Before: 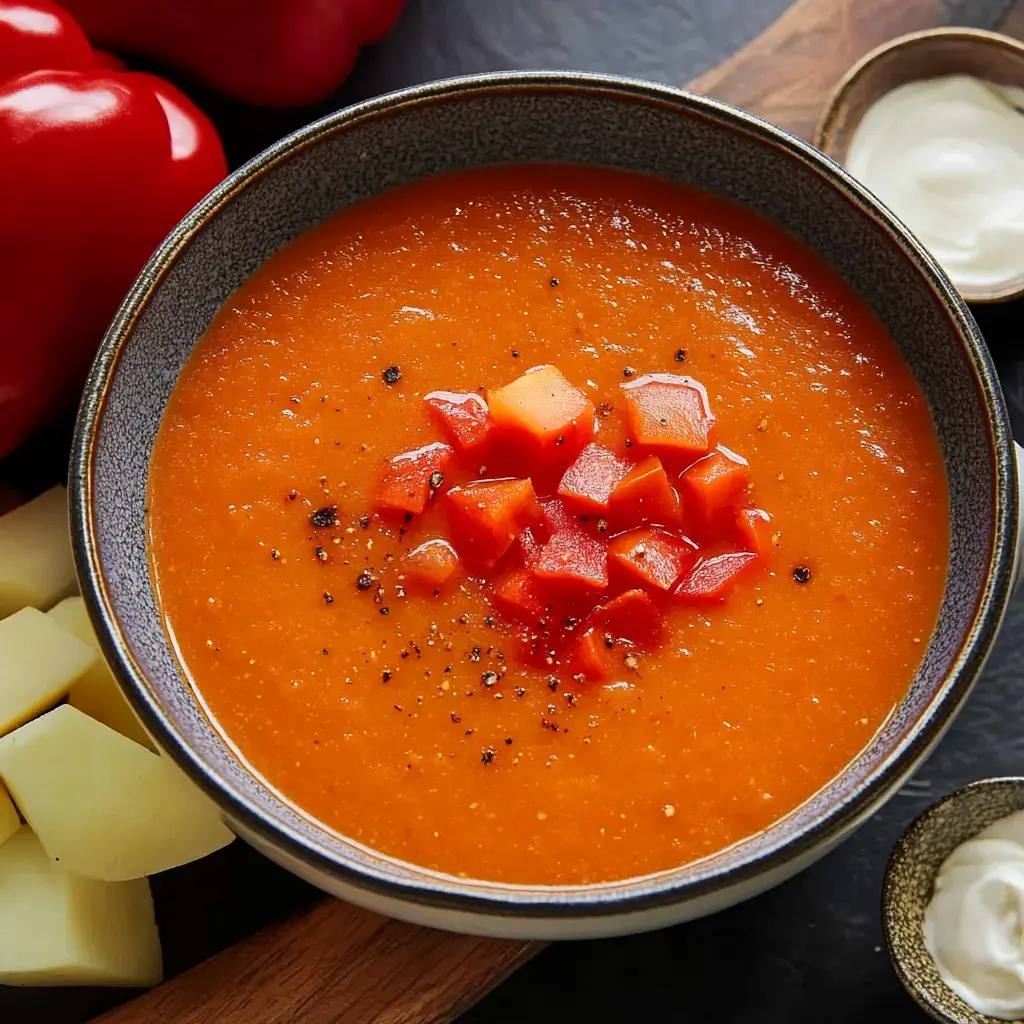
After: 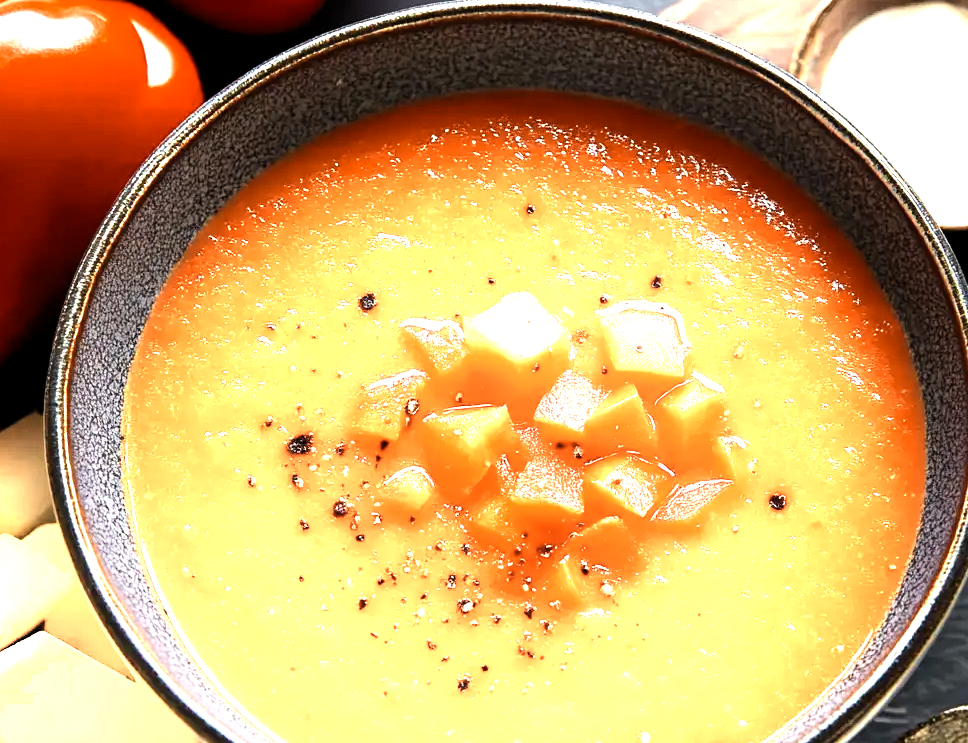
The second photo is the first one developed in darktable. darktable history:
crop: left 2.411%, top 7.206%, right 3.023%, bottom 20.142%
levels: levels [0.012, 0.367, 0.697]
shadows and highlights: shadows -39.06, highlights 63.17, soften with gaussian
color zones: curves: ch0 [(0.018, 0.548) (0.197, 0.654) (0.425, 0.447) (0.605, 0.658) (0.732, 0.579)]; ch1 [(0.105, 0.531) (0.224, 0.531) (0.386, 0.39) (0.618, 0.456) (0.732, 0.456) (0.956, 0.421)]; ch2 [(0.039, 0.583) (0.215, 0.465) (0.399, 0.544) (0.465, 0.548) (0.614, 0.447) (0.724, 0.43) (0.882, 0.623) (0.956, 0.632)]
